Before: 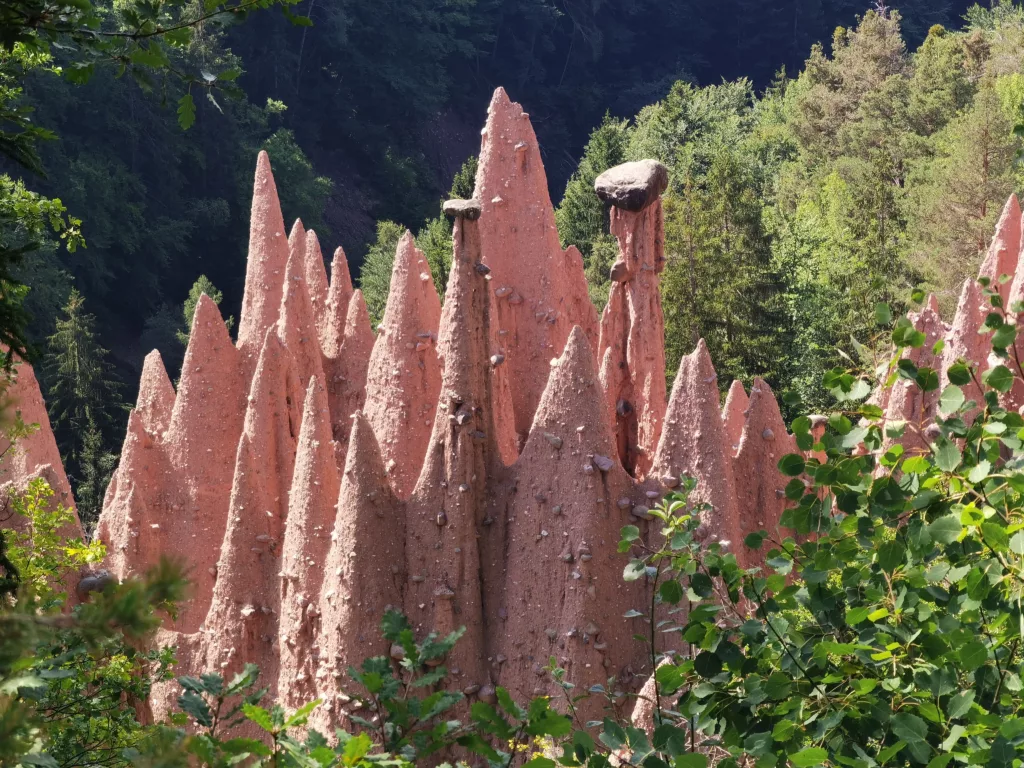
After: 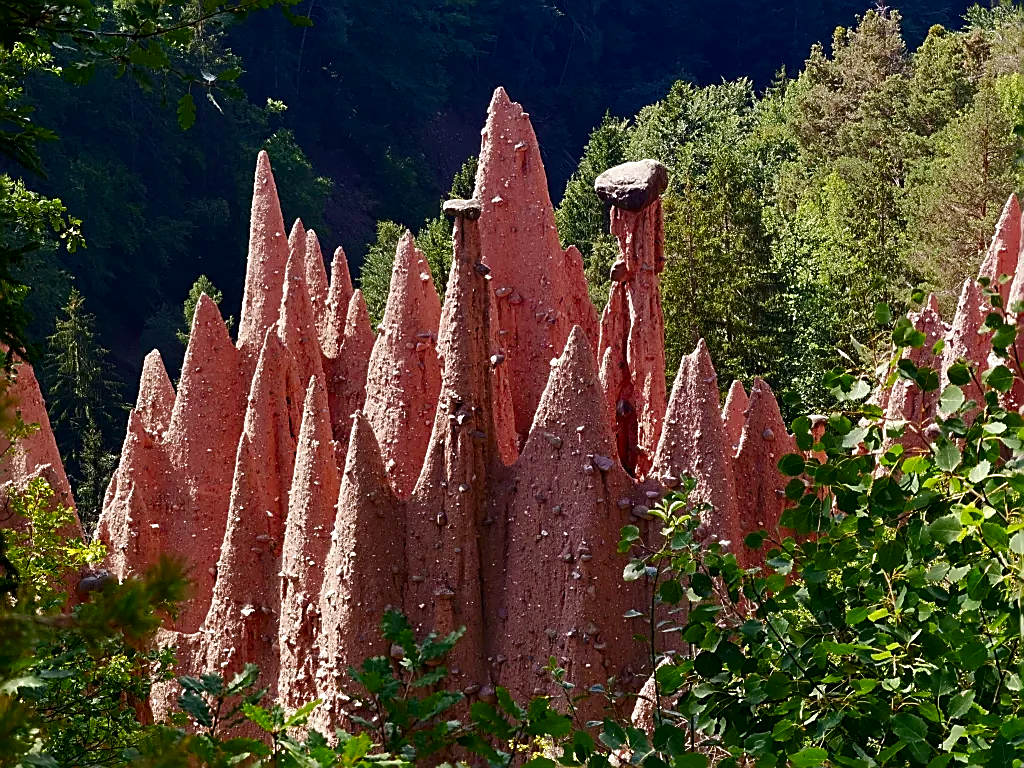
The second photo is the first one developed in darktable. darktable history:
contrast brightness saturation: brightness -0.2, saturation 0.08
levels: mode automatic, gray 50.8%
sharpen: radius 1.685, amount 1.294
color balance rgb: perceptual saturation grading › global saturation 20%, perceptual saturation grading › highlights -25%, perceptual saturation grading › shadows 50%
